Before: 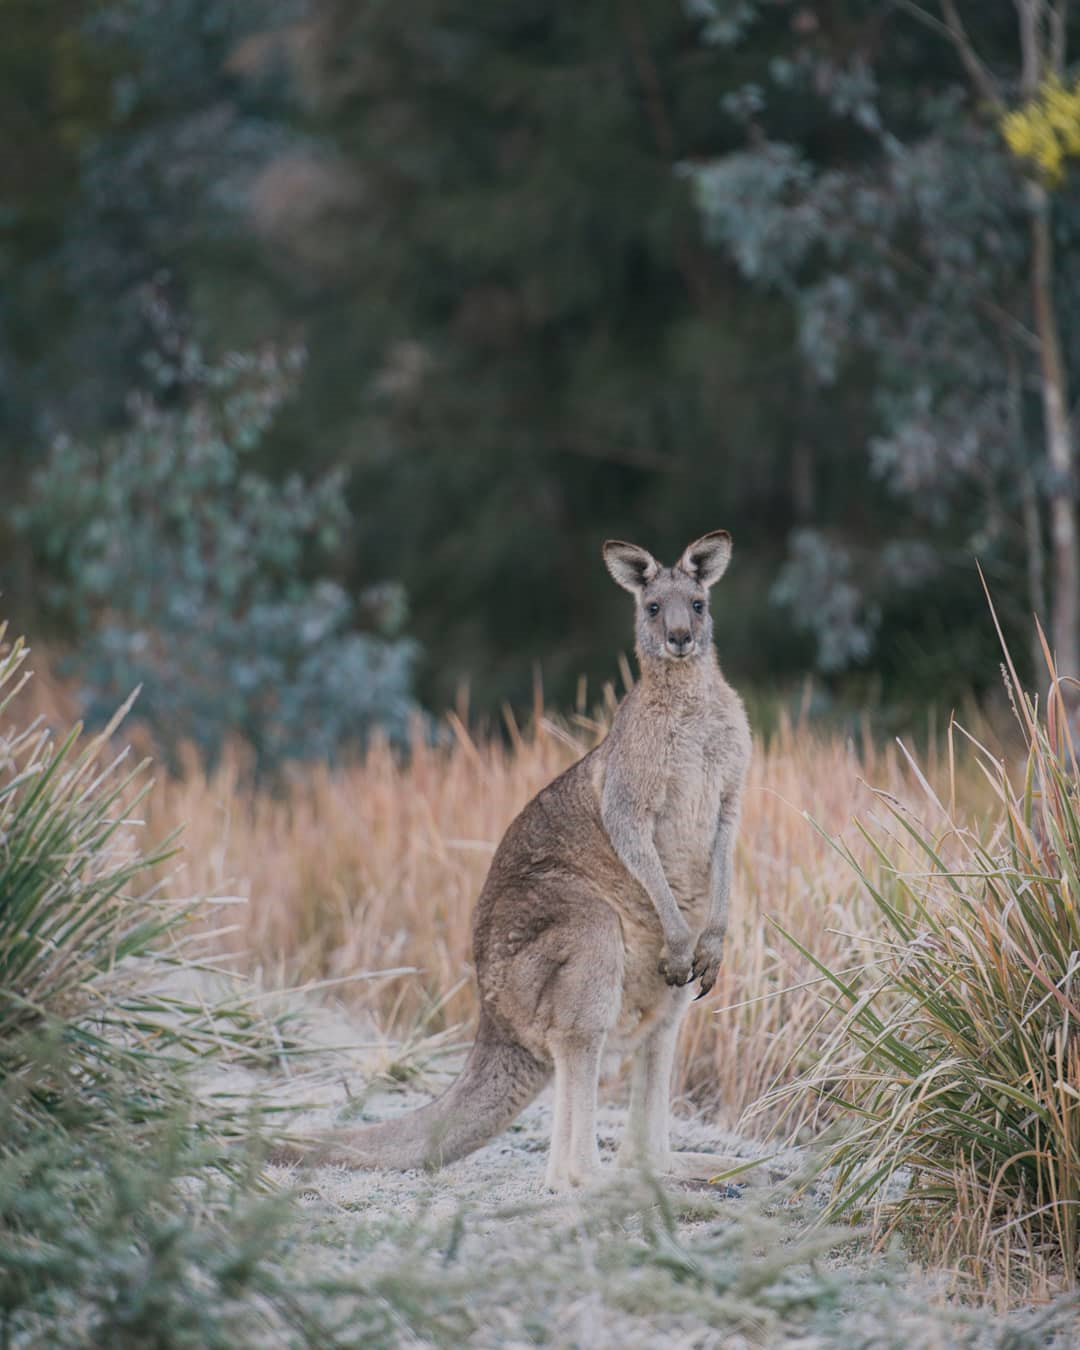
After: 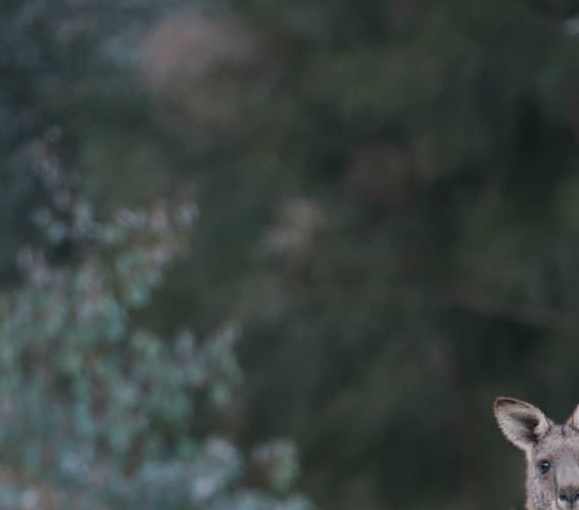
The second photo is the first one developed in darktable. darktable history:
white balance: emerald 1
crop: left 10.121%, top 10.631%, right 36.218%, bottom 51.526%
